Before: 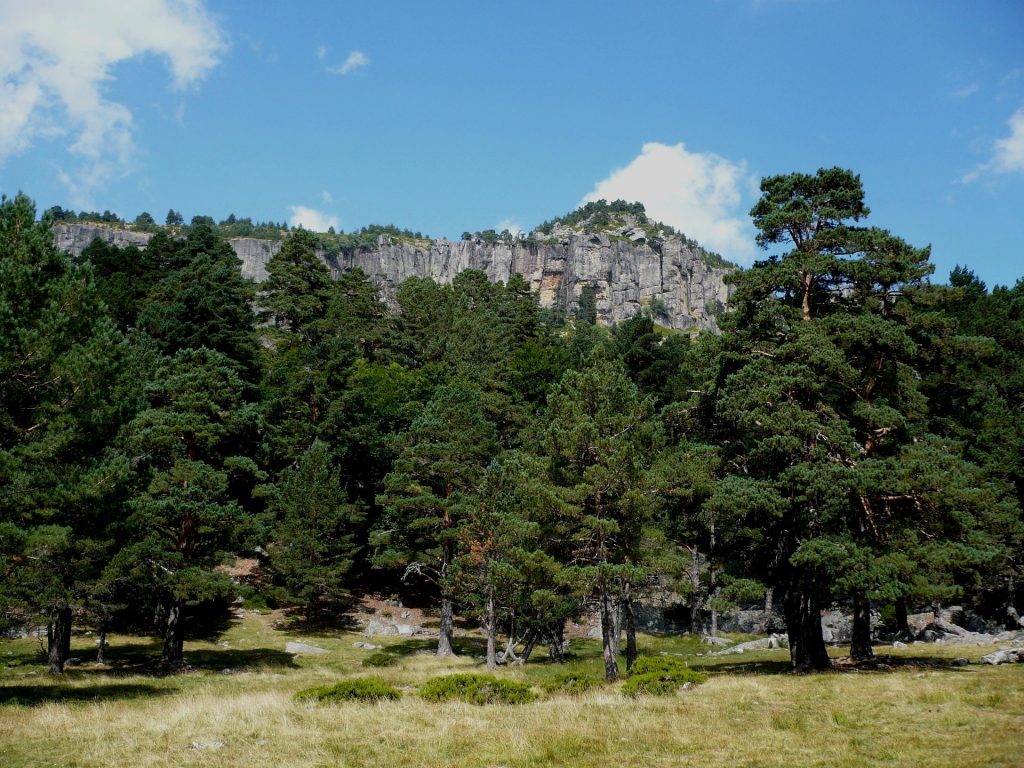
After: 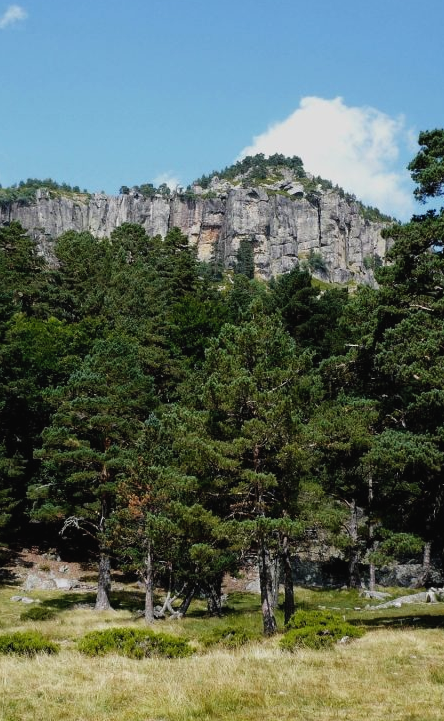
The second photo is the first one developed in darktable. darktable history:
crop: left 33.452%, top 6.025%, right 23.155%
filmic rgb: black relative exposure -8.7 EV, white relative exposure 2.7 EV, threshold 3 EV, target black luminance 0%, hardness 6.25, latitude 75%, contrast 1.325, highlights saturation mix -5%, preserve chrominance no, color science v5 (2021), iterations of high-quality reconstruction 0, enable highlight reconstruction true
color balance: lift [1.01, 1, 1, 1], gamma [1.097, 1, 1, 1], gain [0.85, 1, 1, 1]
